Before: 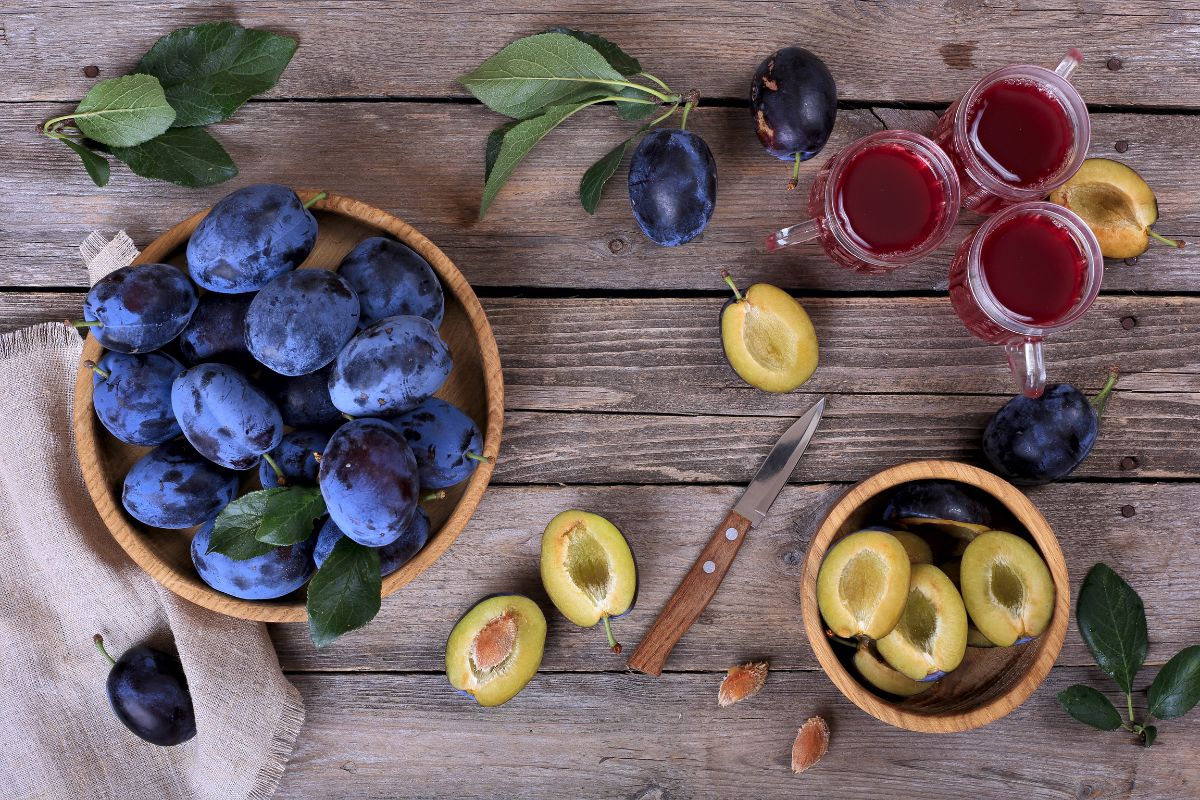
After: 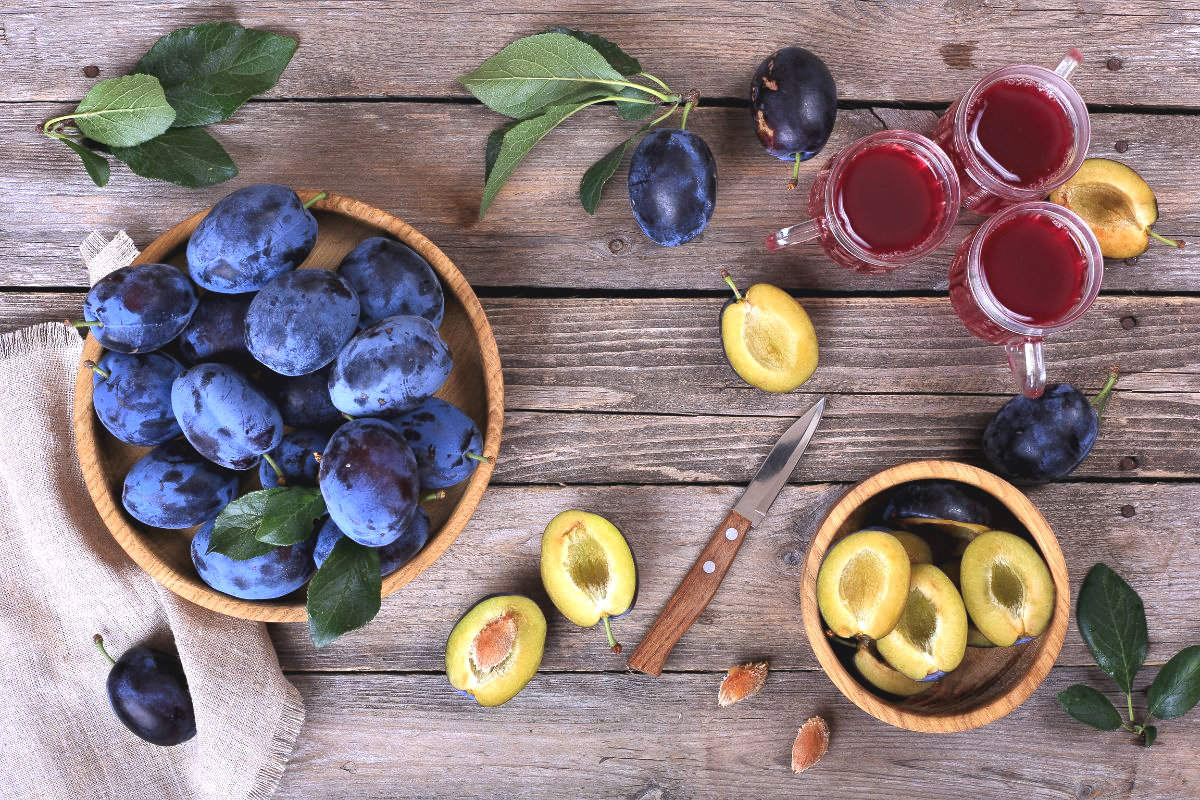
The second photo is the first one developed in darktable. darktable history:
exposure: black level correction -0.005, exposure 0.613 EV, compensate highlight preservation false
